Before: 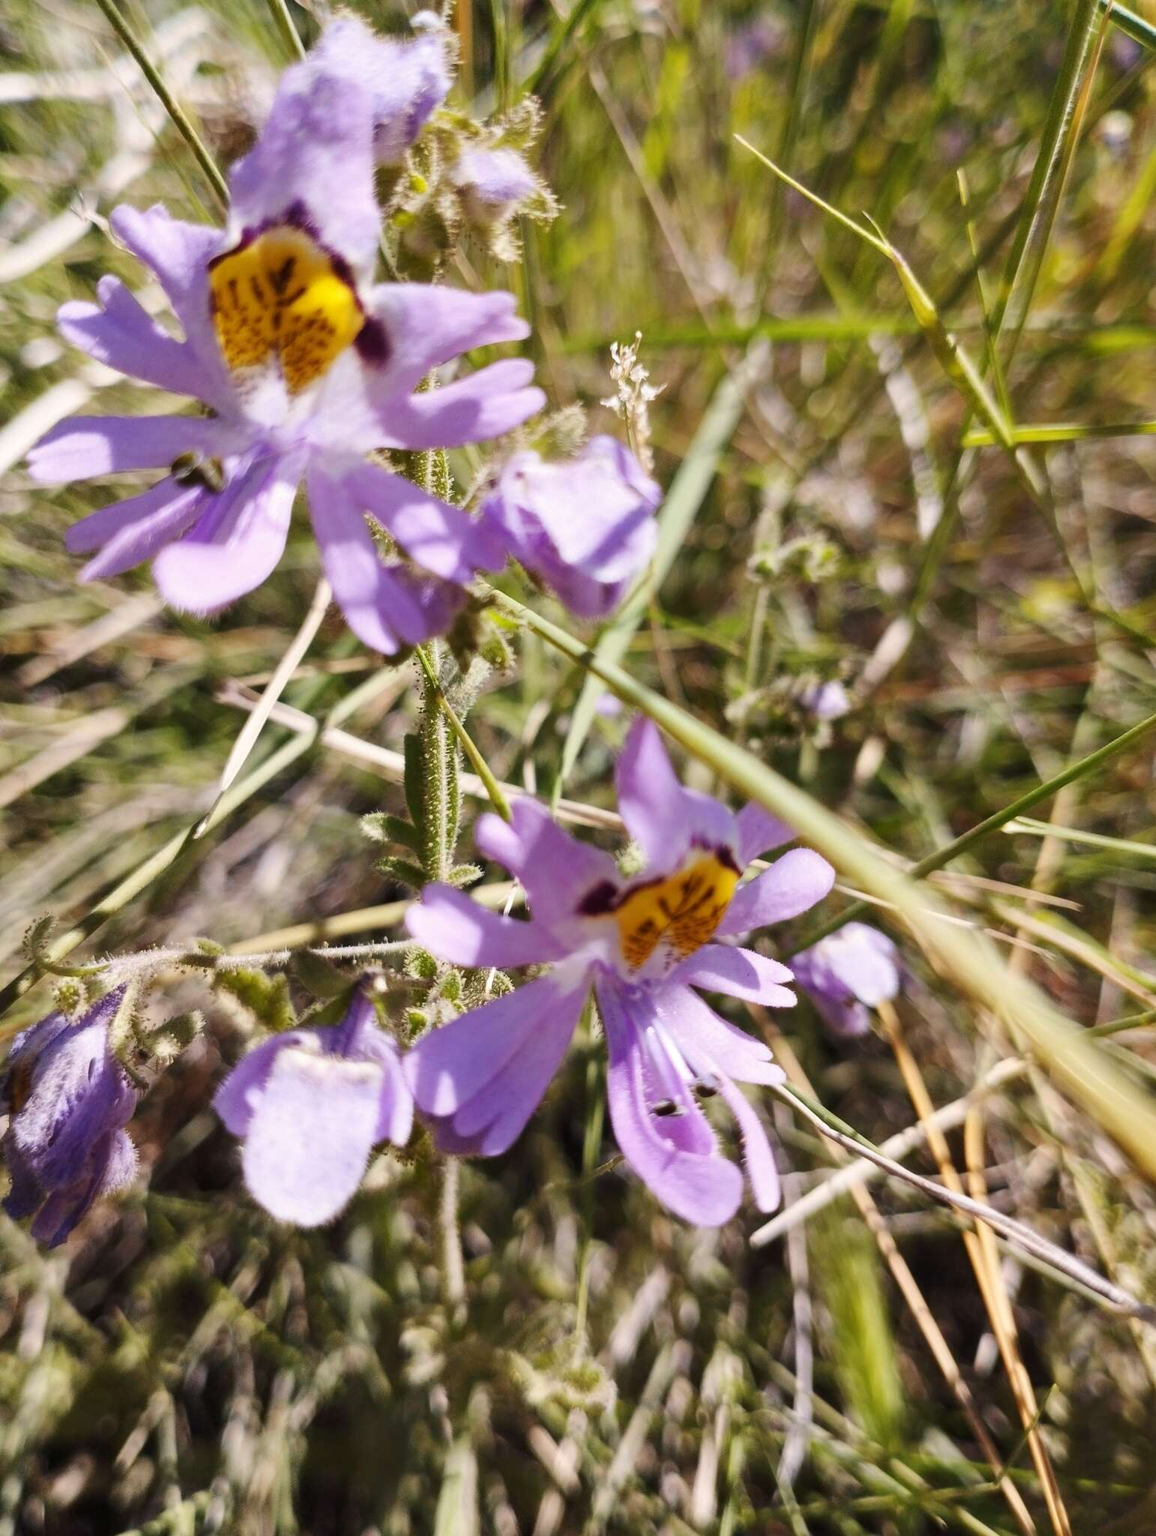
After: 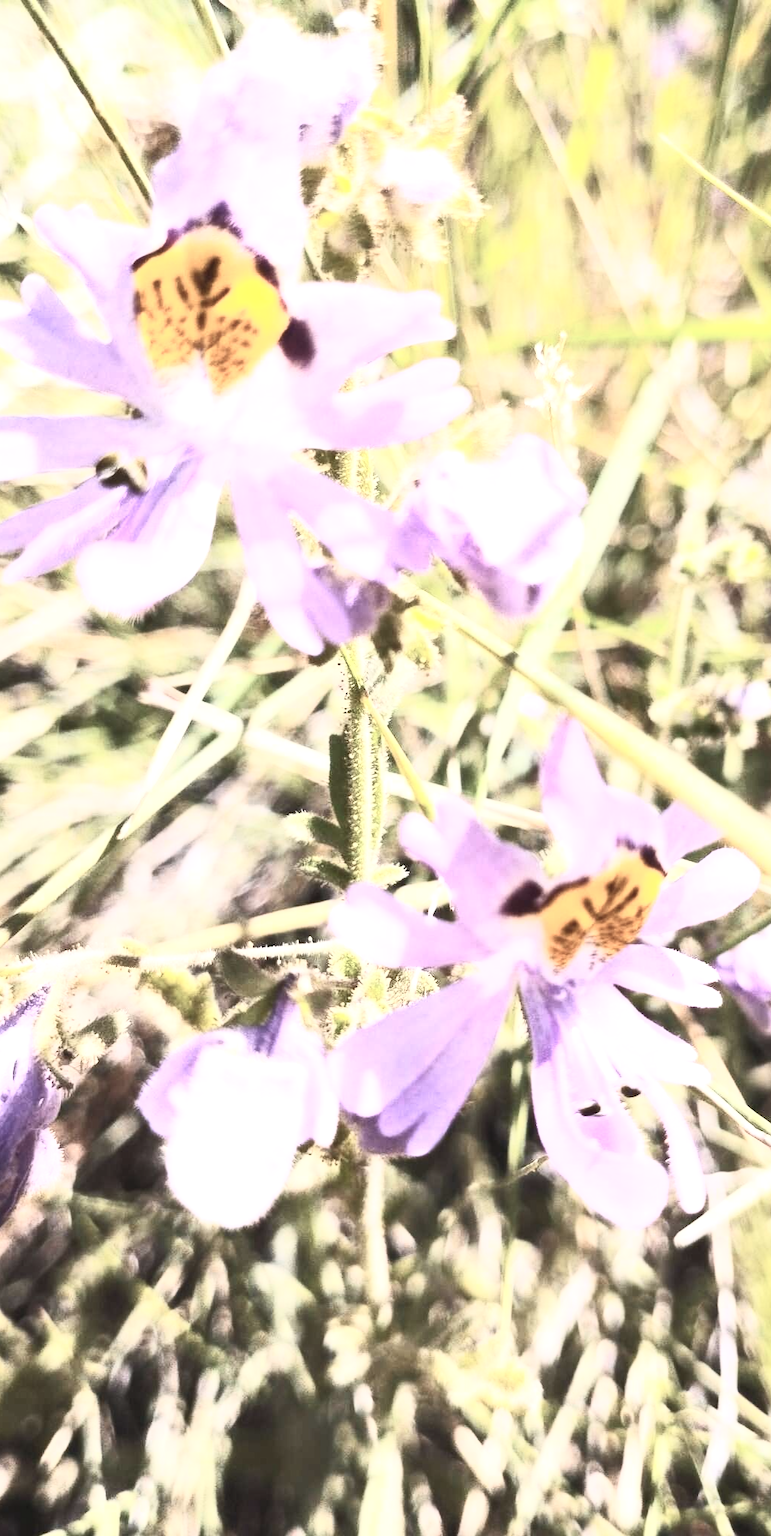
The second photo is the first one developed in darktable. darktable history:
exposure: black level correction 0, exposure 1 EV, compensate exposure bias true, compensate highlight preservation false
crop and rotate: left 6.617%, right 26.717%
contrast brightness saturation: contrast 0.57, brightness 0.57, saturation -0.34
